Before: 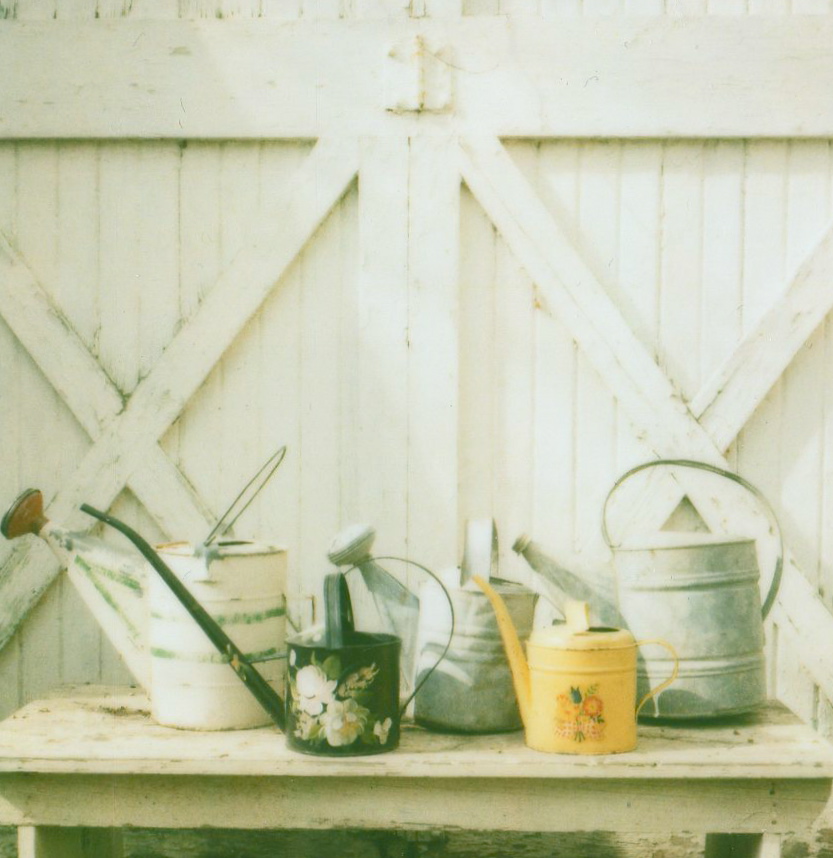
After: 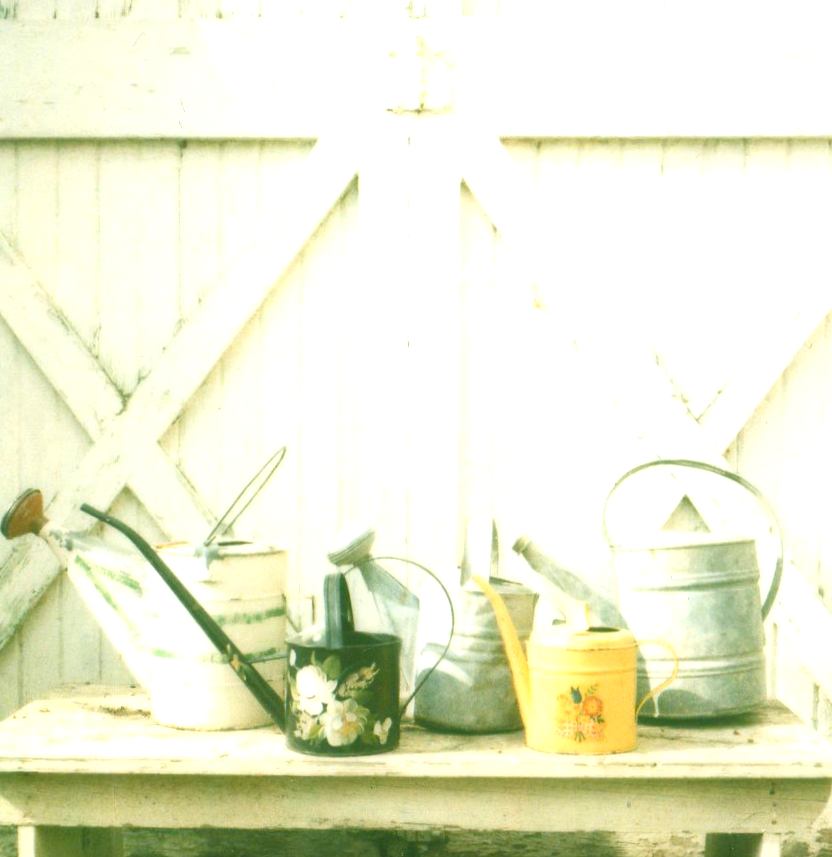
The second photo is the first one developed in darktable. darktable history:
tone equalizer: -8 EV -0.763 EV, -7 EV -0.716 EV, -6 EV -0.603 EV, -5 EV -0.388 EV, -3 EV 0.369 EV, -2 EV 0.6 EV, -1 EV 0.697 EV, +0 EV 0.755 EV
